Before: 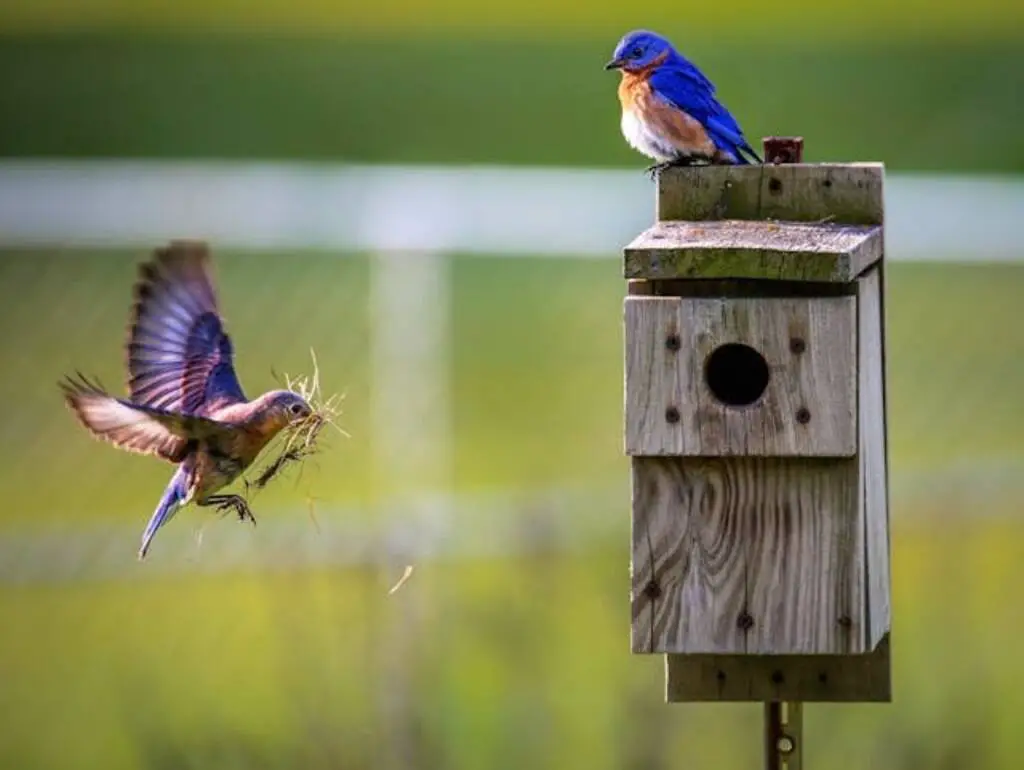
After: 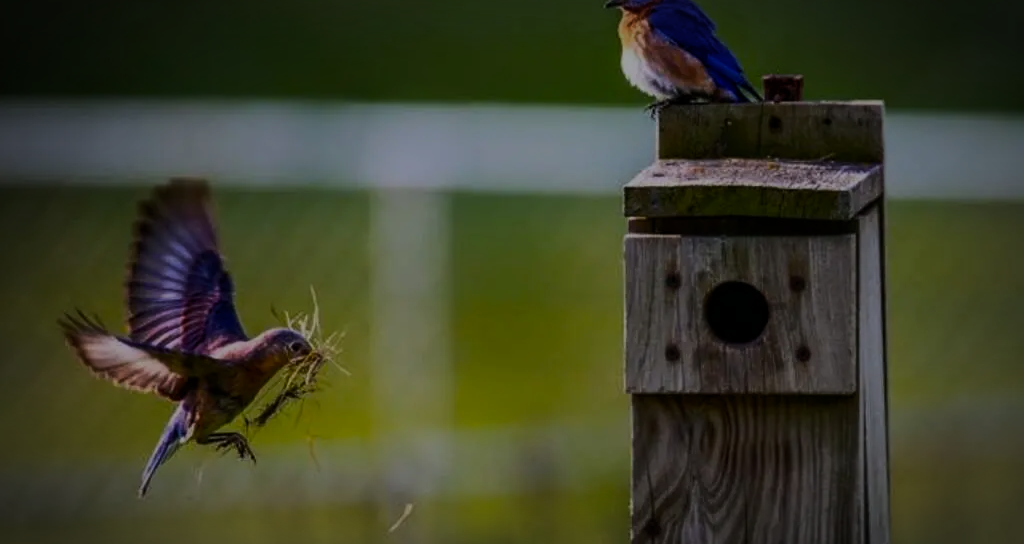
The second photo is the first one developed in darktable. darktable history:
color balance rgb: perceptual saturation grading › global saturation 20%, perceptual saturation grading › highlights -25%, perceptual saturation grading › shadows 25%
white balance: red 0.986, blue 1.01
exposure: exposure -2.446 EV, compensate highlight preservation false
vignetting: automatic ratio true
crop and rotate: top 8.293%, bottom 20.996%
base curve: curves: ch0 [(0, 0) (0.028, 0.03) (0.121, 0.232) (0.46, 0.748) (0.859, 0.968) (1, 1)]
